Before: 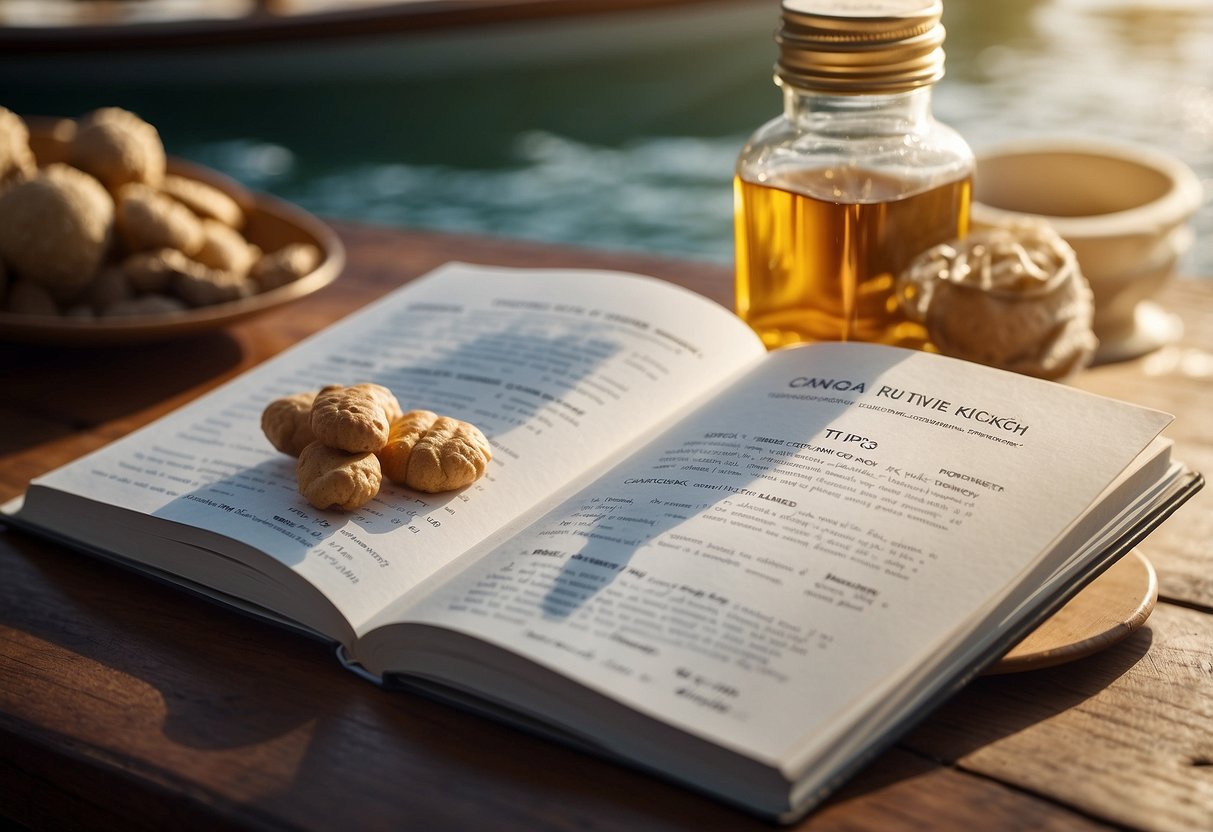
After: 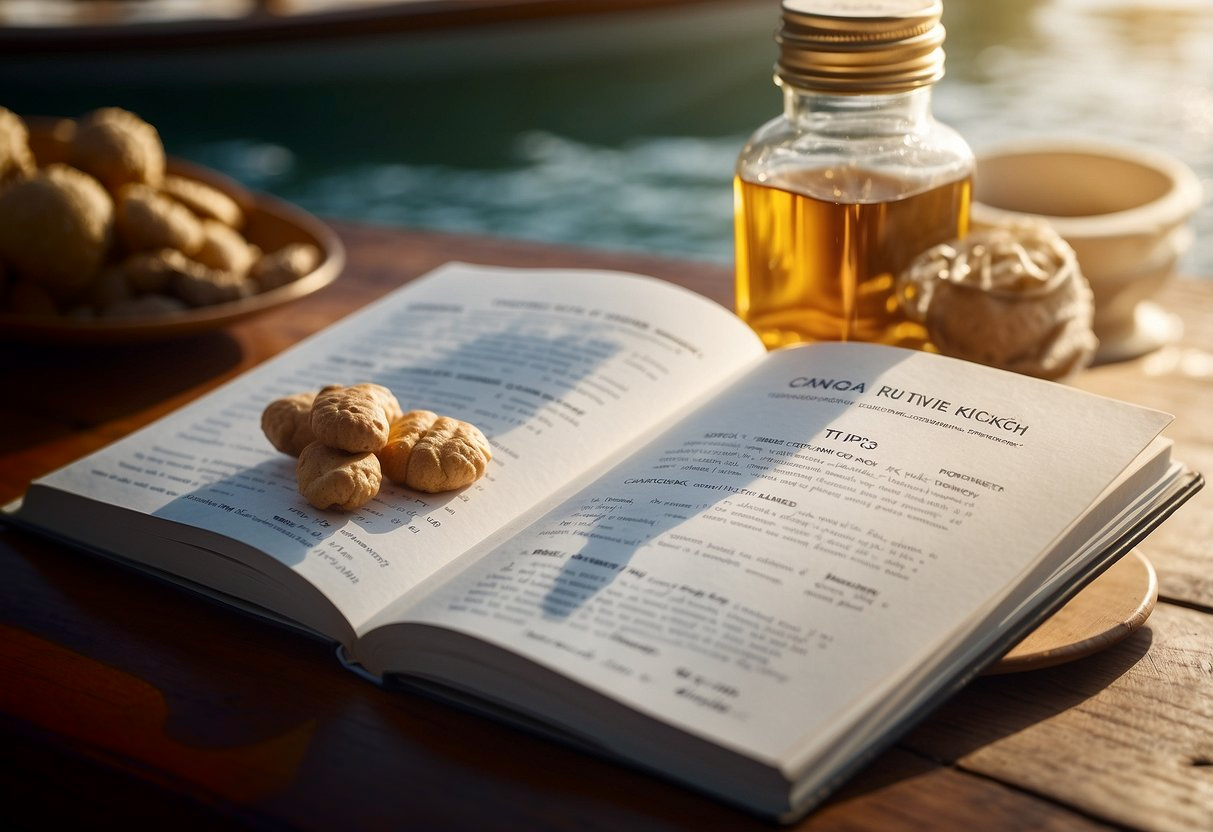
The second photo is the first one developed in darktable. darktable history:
shadows and highlights: shadows -70.95, highlights 36.83, soften with gaussian
